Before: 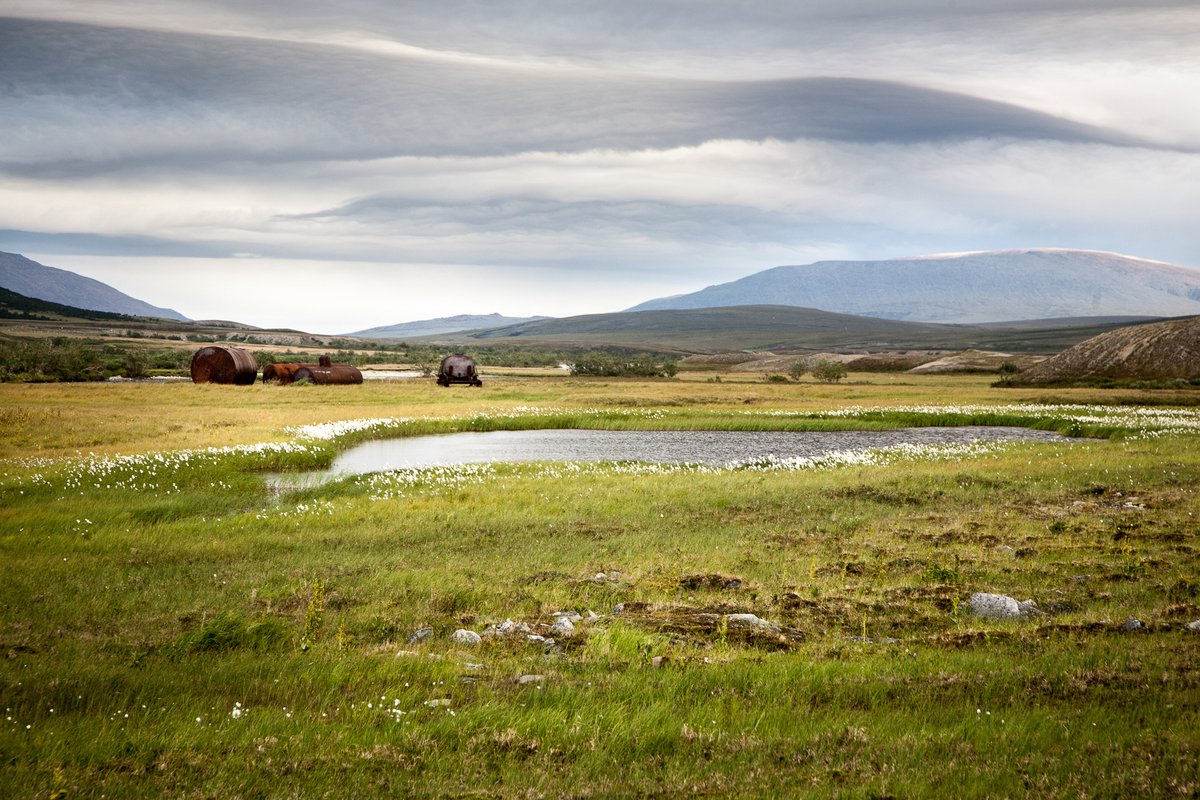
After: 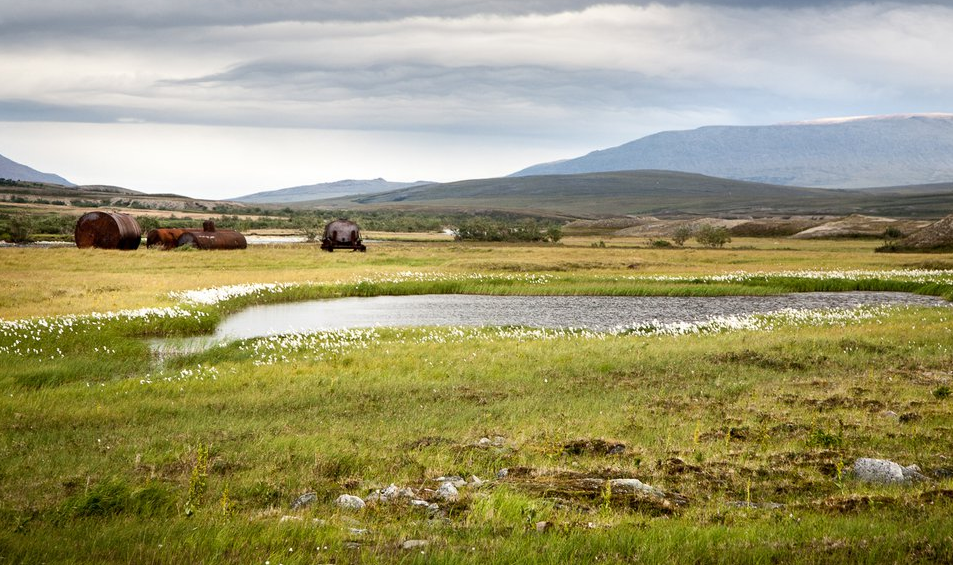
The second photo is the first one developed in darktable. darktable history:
crop: left 9.701%, top 16.99%, right 10.854%, bottom 12.3%
